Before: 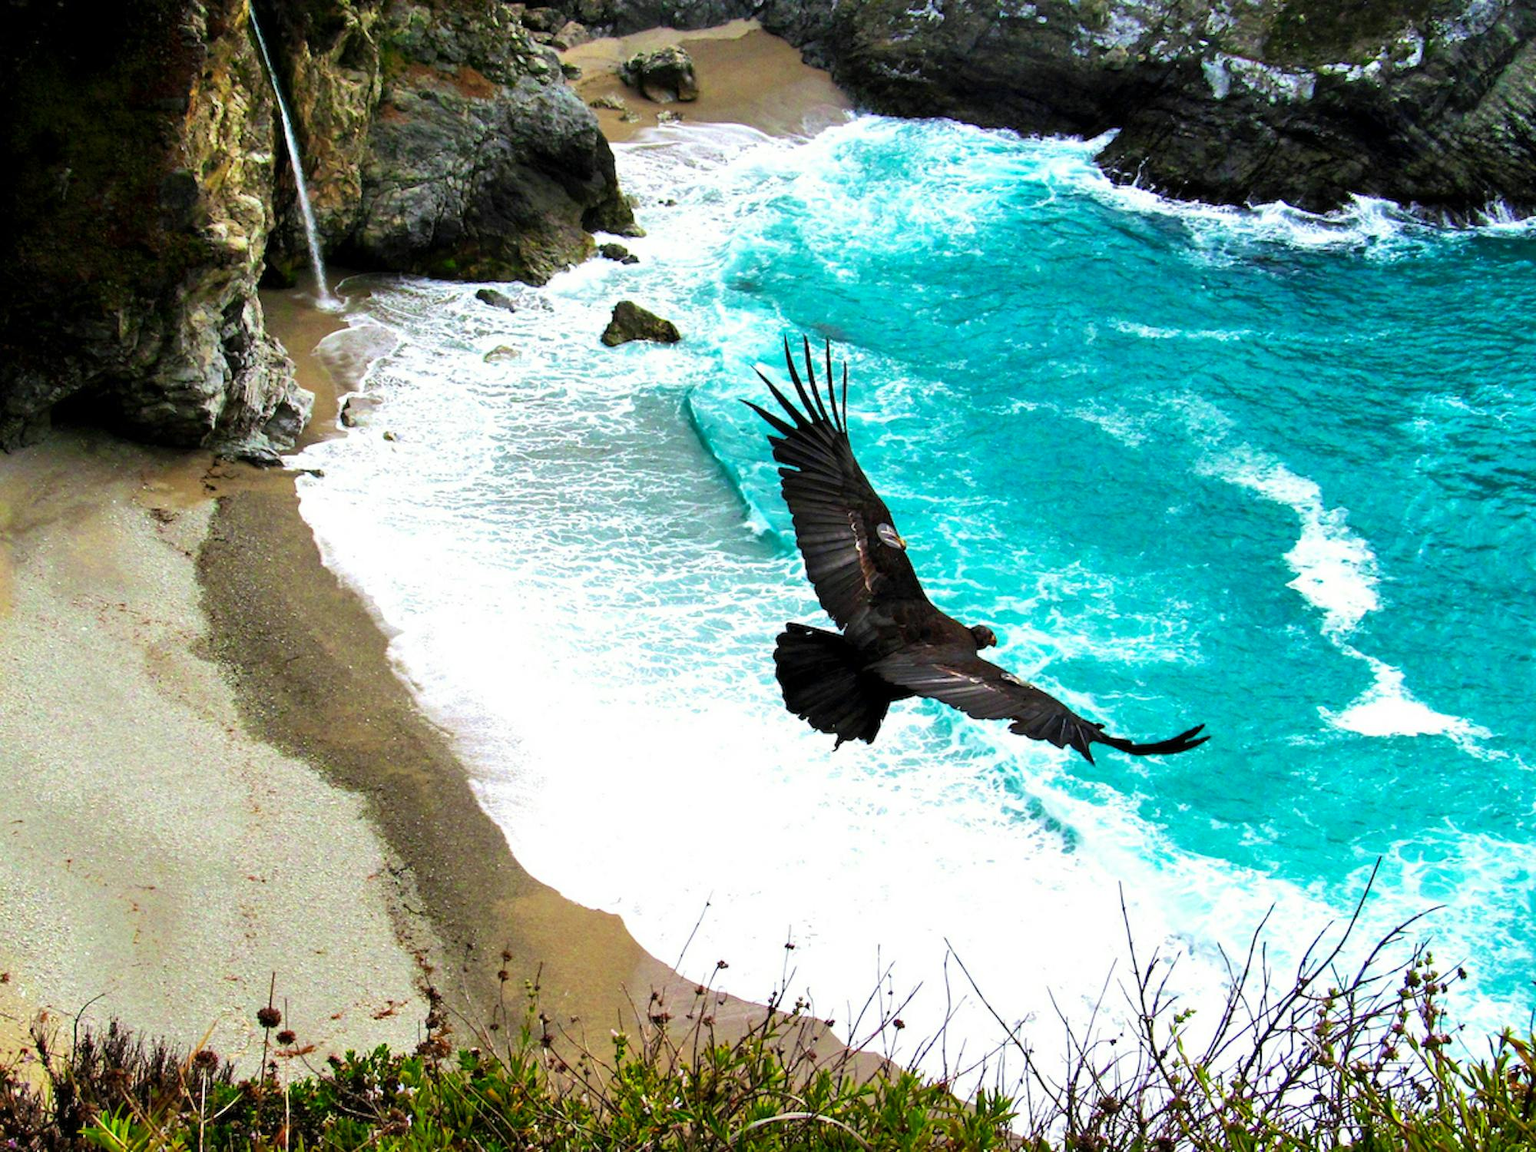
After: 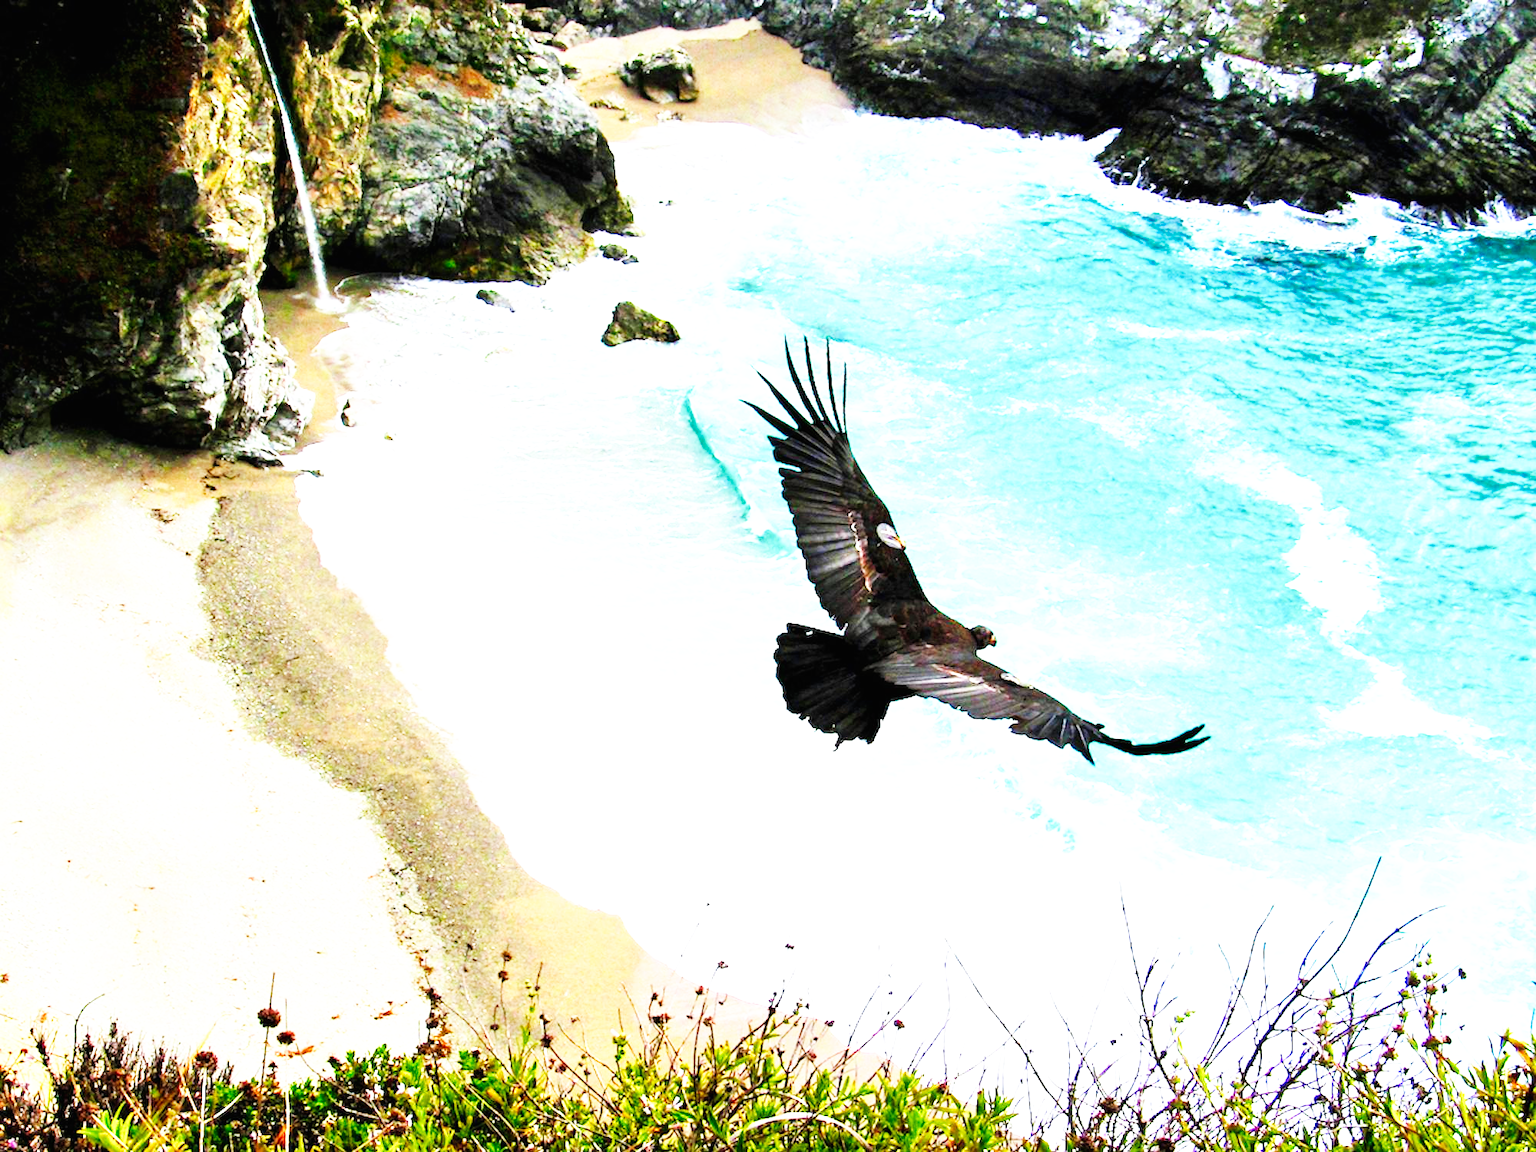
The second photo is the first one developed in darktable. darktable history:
exposure: black level correction -0.001, exposure 0.904 EV, compensate highlight preservation false
base curve: curves: ch0 [(0, 0) (0.007, 0.004) (0.027, 0.03) (0.046, 0.07) (0.207, 0.54) (0.442, 0.872) (0.673, 0.972) (1, 1)], preserve colors none
